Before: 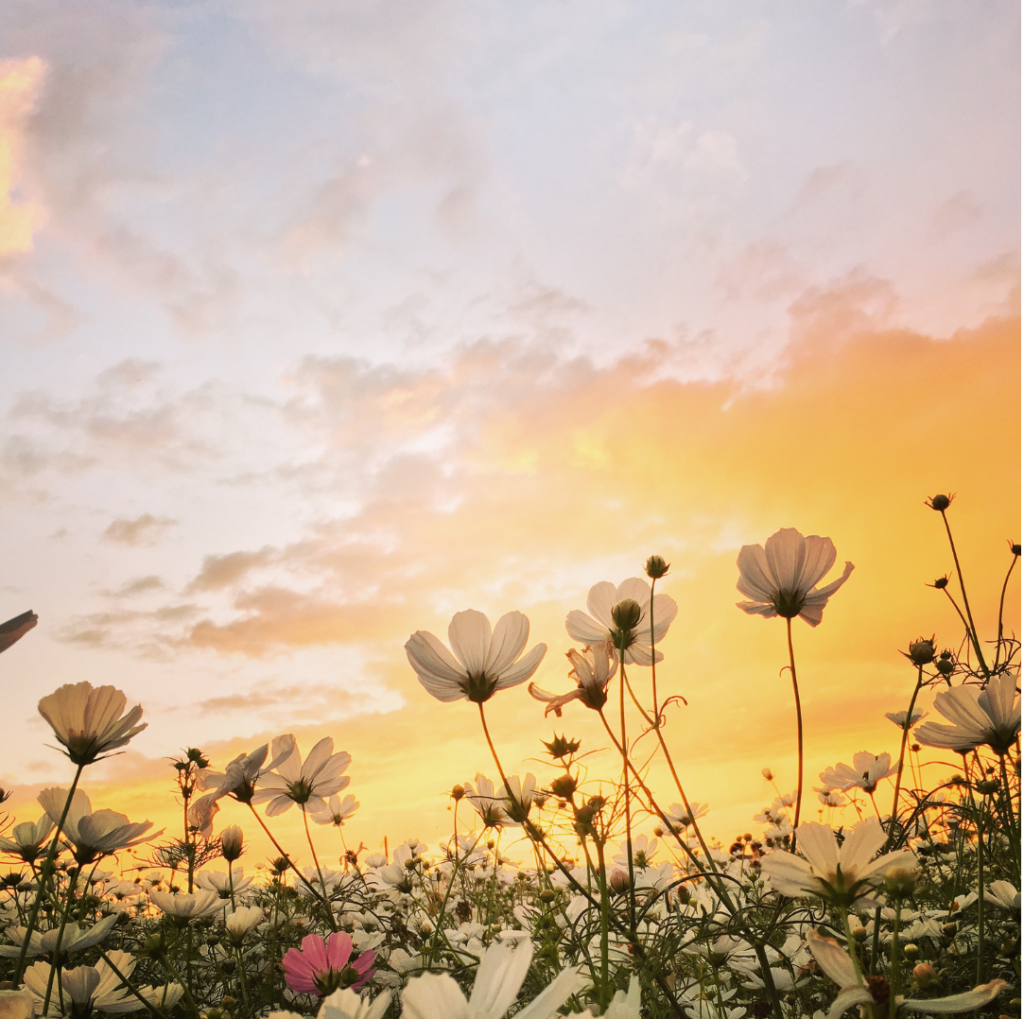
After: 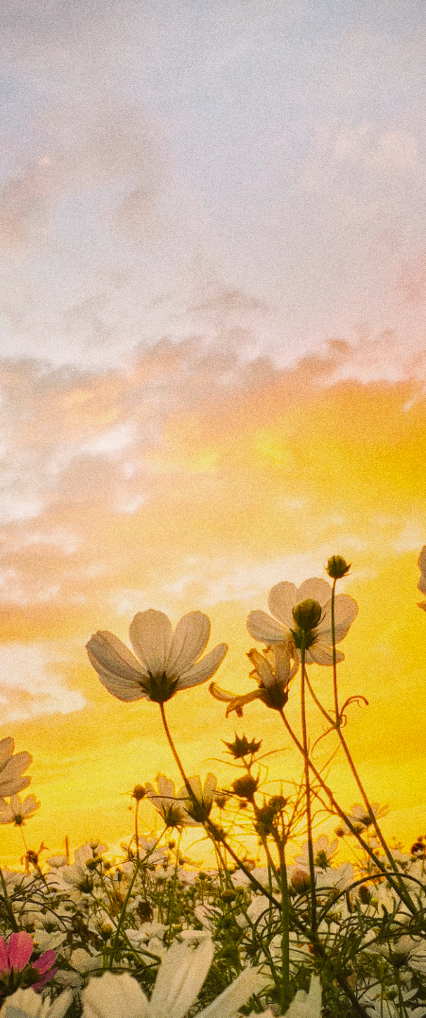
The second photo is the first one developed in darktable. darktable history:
grain: coarseness 9.61 ISO, strength 35.62%
haze removal: strength 0.1, compatibility mode true, adaptive false
contrast brightness saturation: contrast -0.08, brightness -0.04, saturation -0.11
white balance: red 1.009, blue 0.985
crop: left 31.229%, right 27.105%
color balance rgb: linear chroma grading › global chroma 15%, perceptual saturation grading › global saturation 30%
local contrast: highlights 100%, shadows 100%, detail 120%, midtone range 0.2
vignetting: fall-off start 91.19%
